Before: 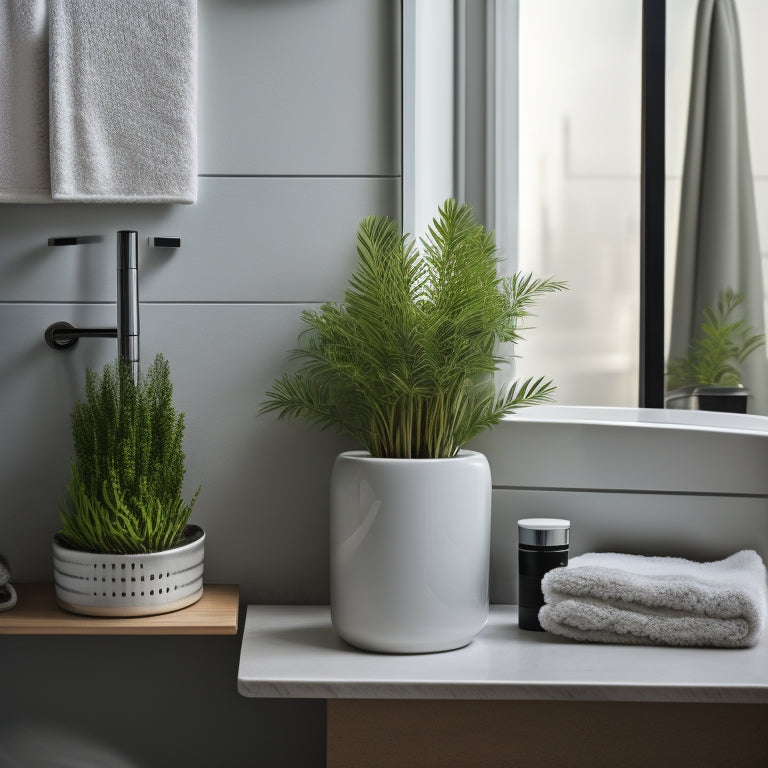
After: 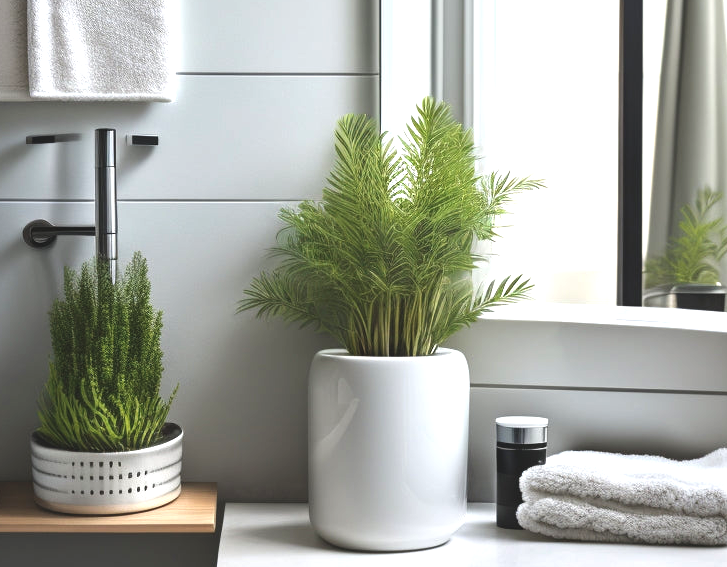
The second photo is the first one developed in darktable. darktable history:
exposure: black level correction -0.005, exposure 1.007 EV, compensate exposure bias true, compensate highlight preservation false
crop and rotate: left 2.97%, top 13.357%, right 2.252%, bottom 12.77%
